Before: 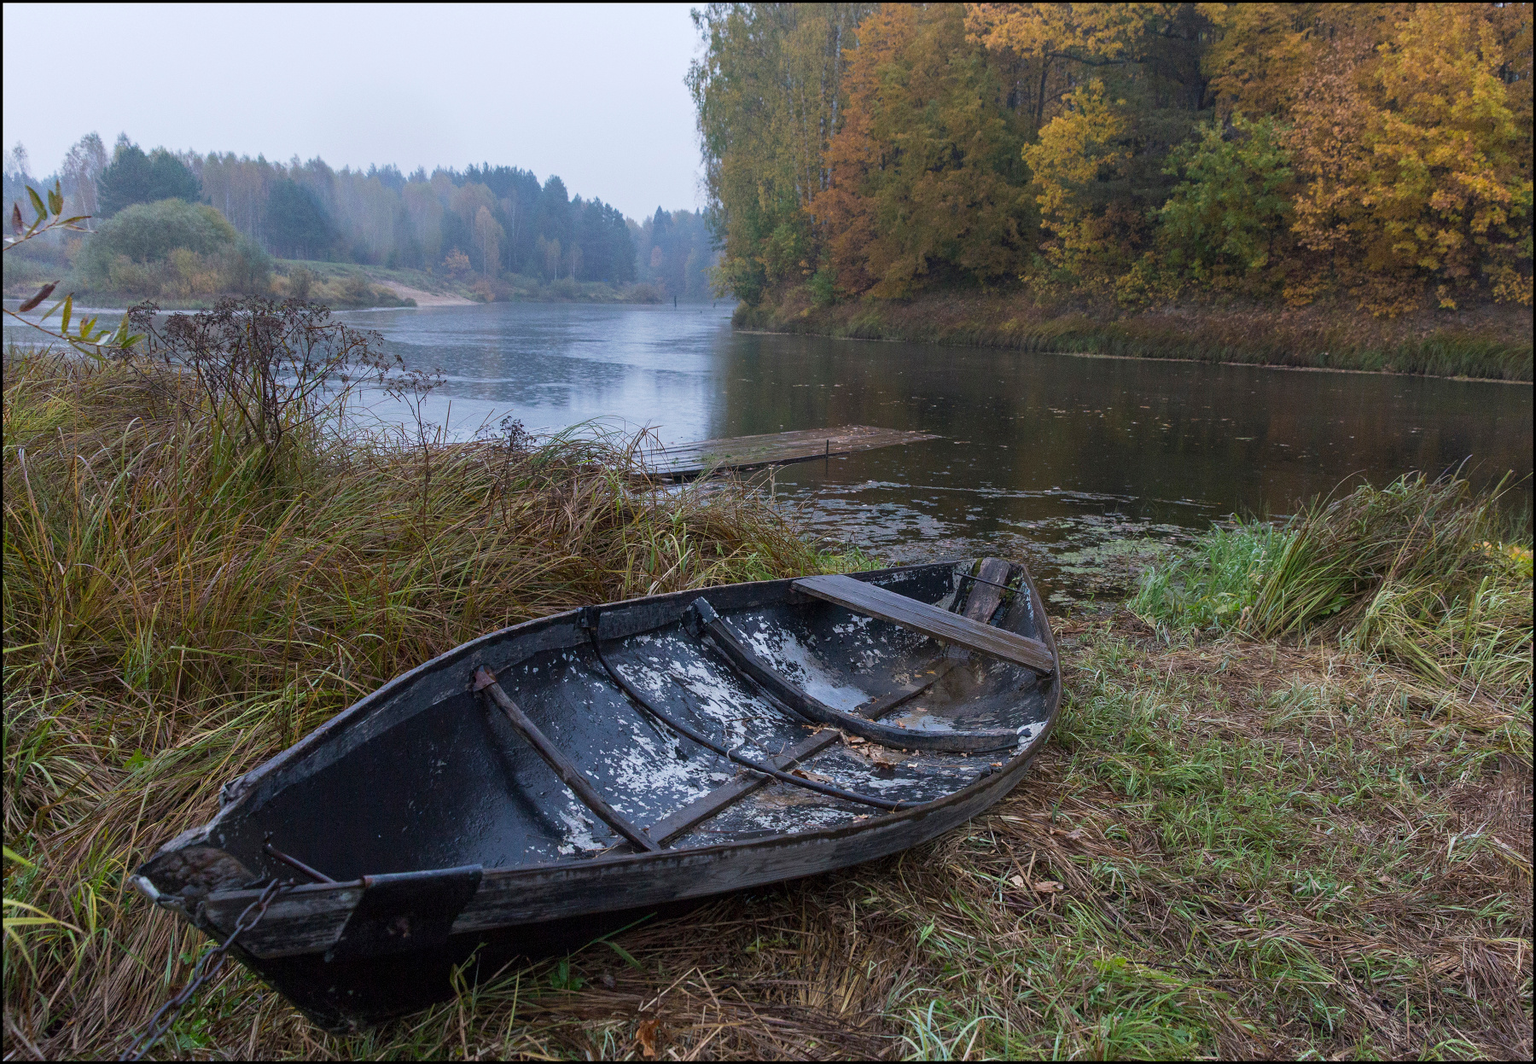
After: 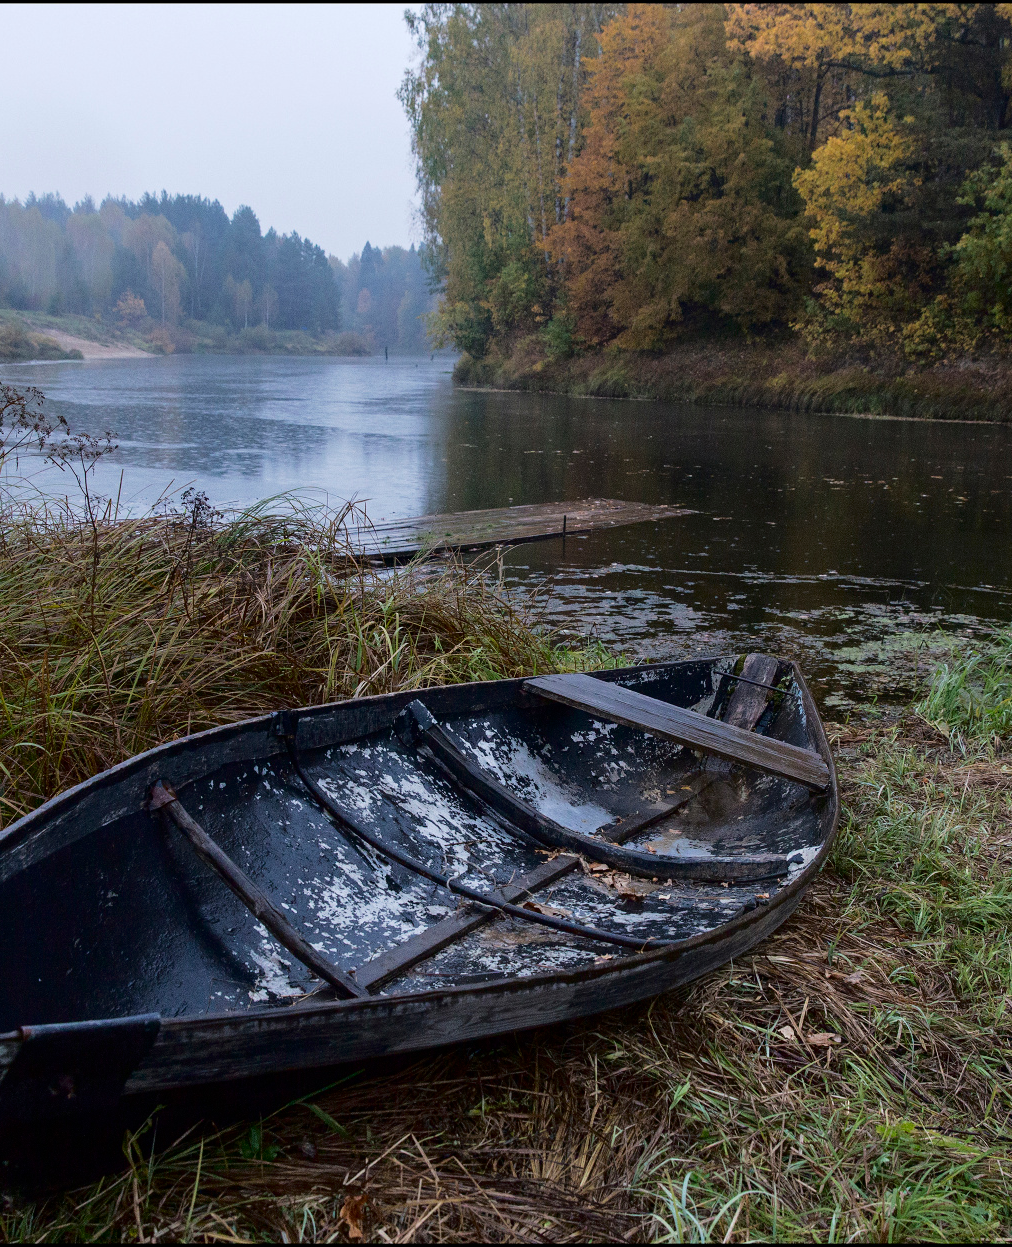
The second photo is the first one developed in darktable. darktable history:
crop and rotate: left 22.516%, right 21.234%
fill light: exposure -2 EV, width 8.6
